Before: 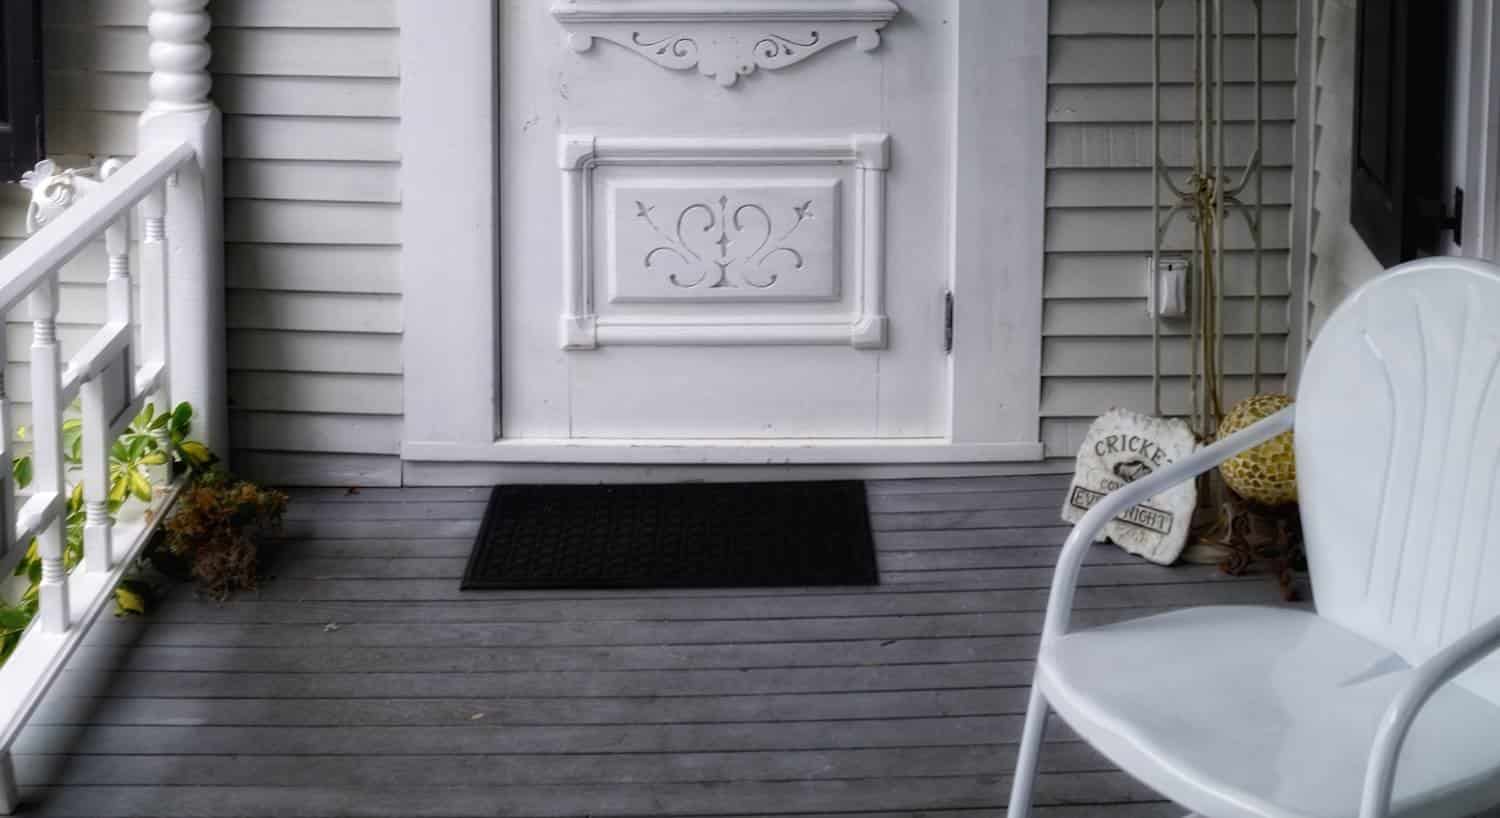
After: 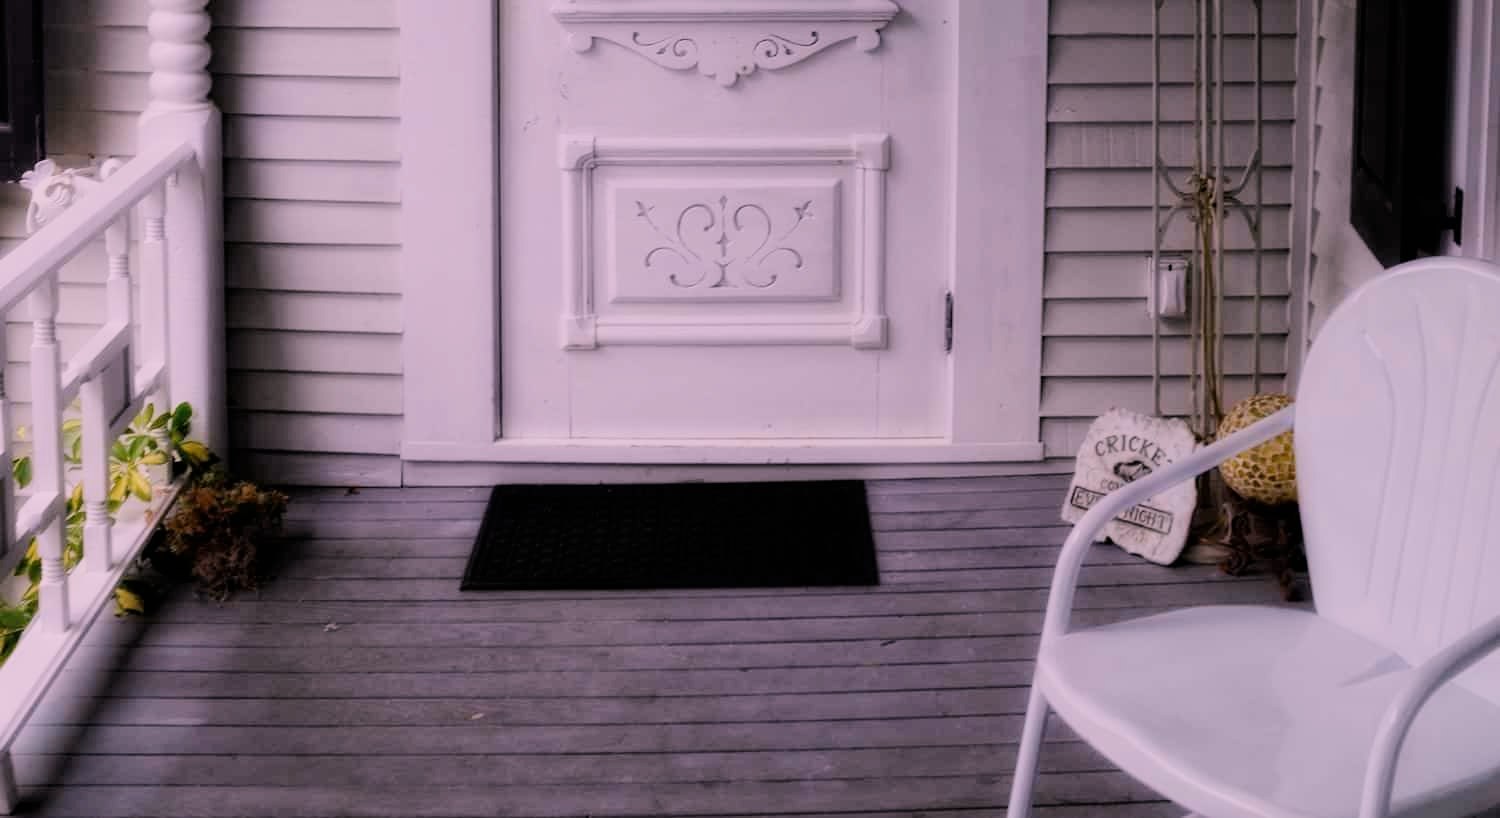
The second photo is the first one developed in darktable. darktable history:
white balance: red 1.188, blue 1.11
filmic rgb: black relative exposure -7.65 EV, white relative exposure 4.56 EV, hardness 3.61
